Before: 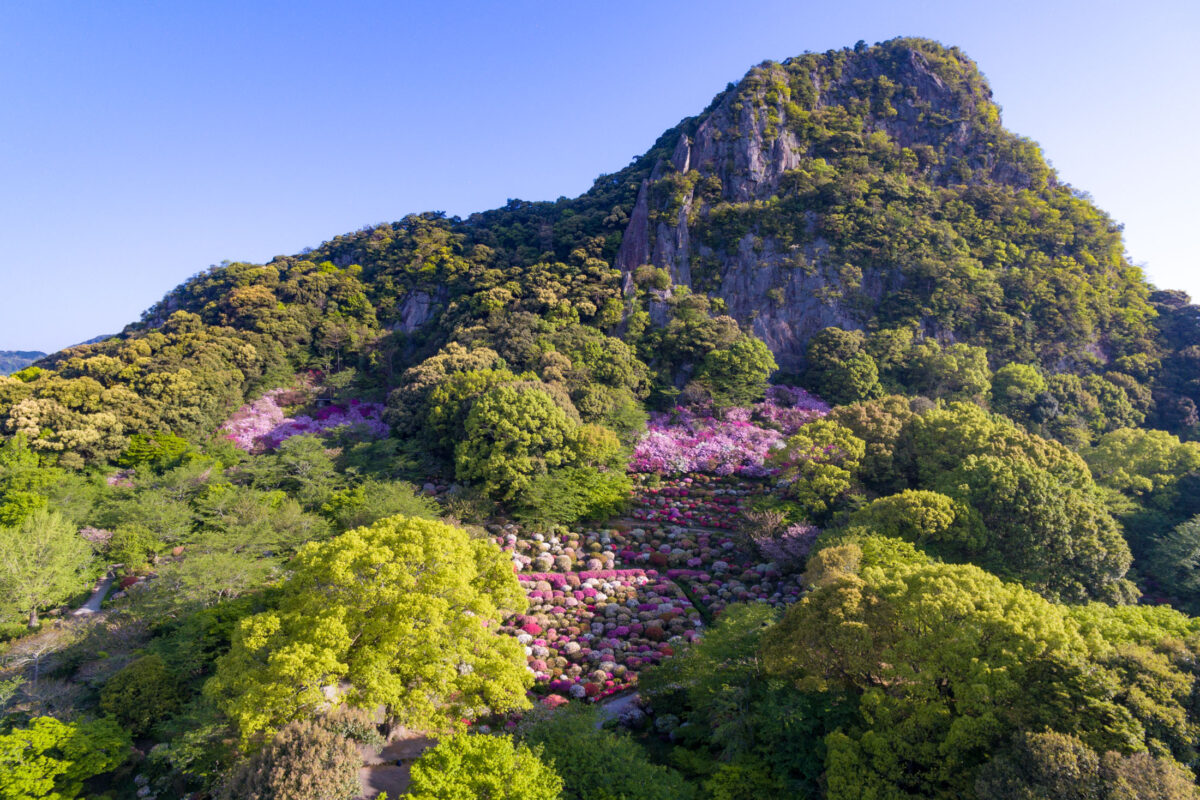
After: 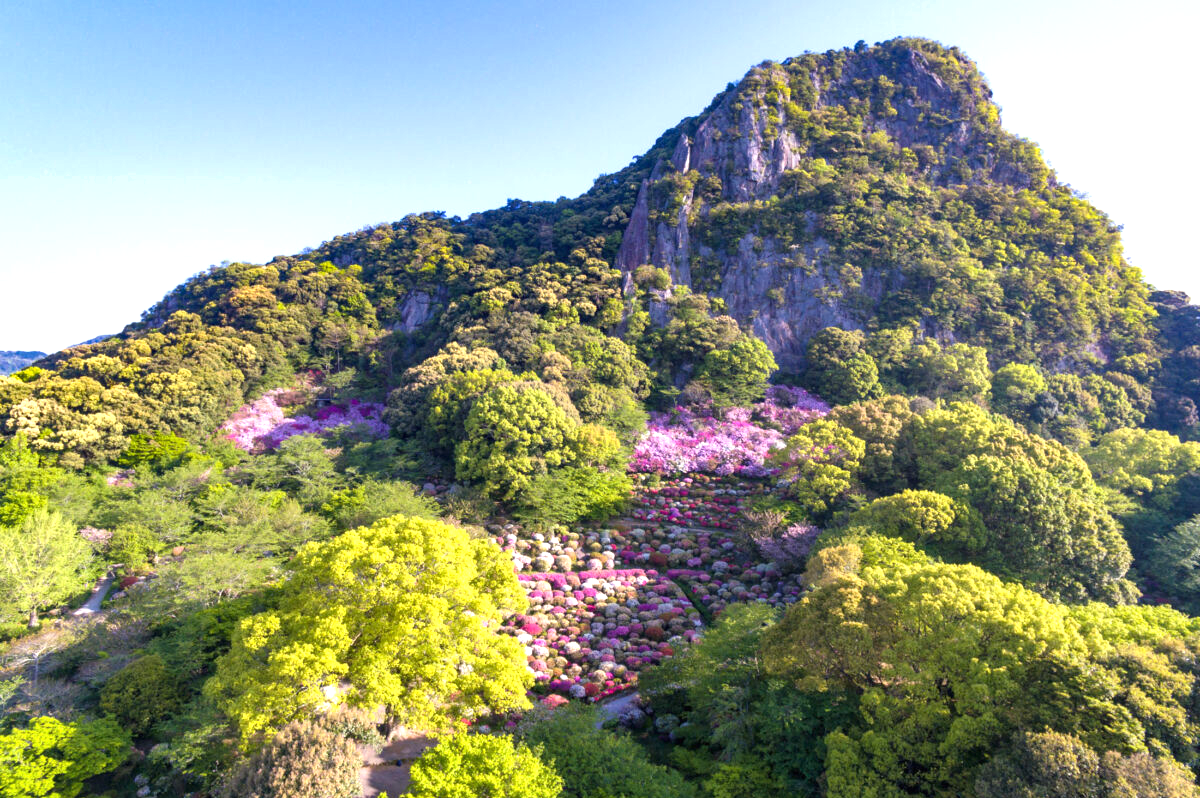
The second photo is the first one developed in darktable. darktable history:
shadows and highlights: shadows 35, highlights -35, soften with gaussian
exposure: black level correction 0, exposure 0.877 EV, compensate exposure bias true, compensate highlight preservation false
crop: top 0.05%, bottom 0.098%
